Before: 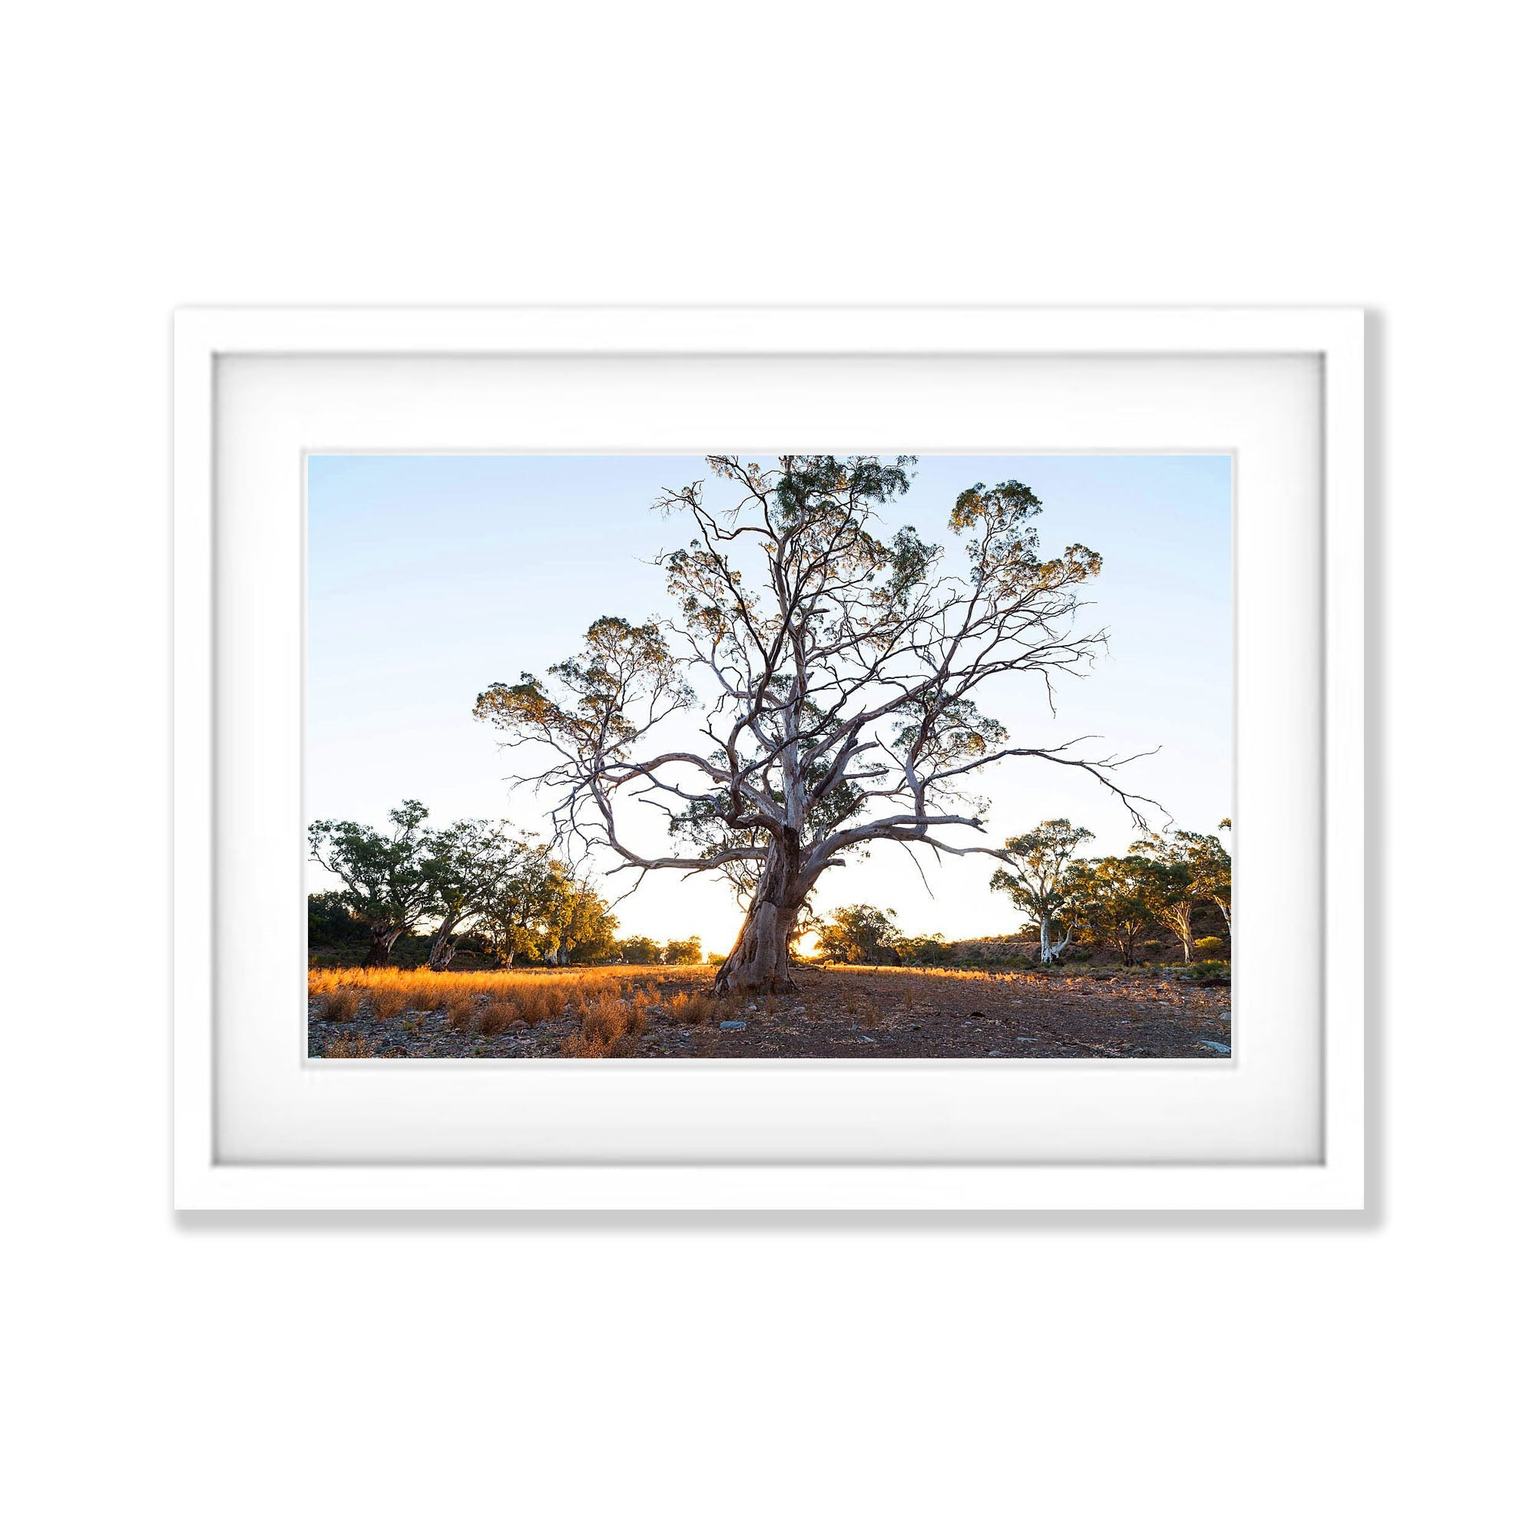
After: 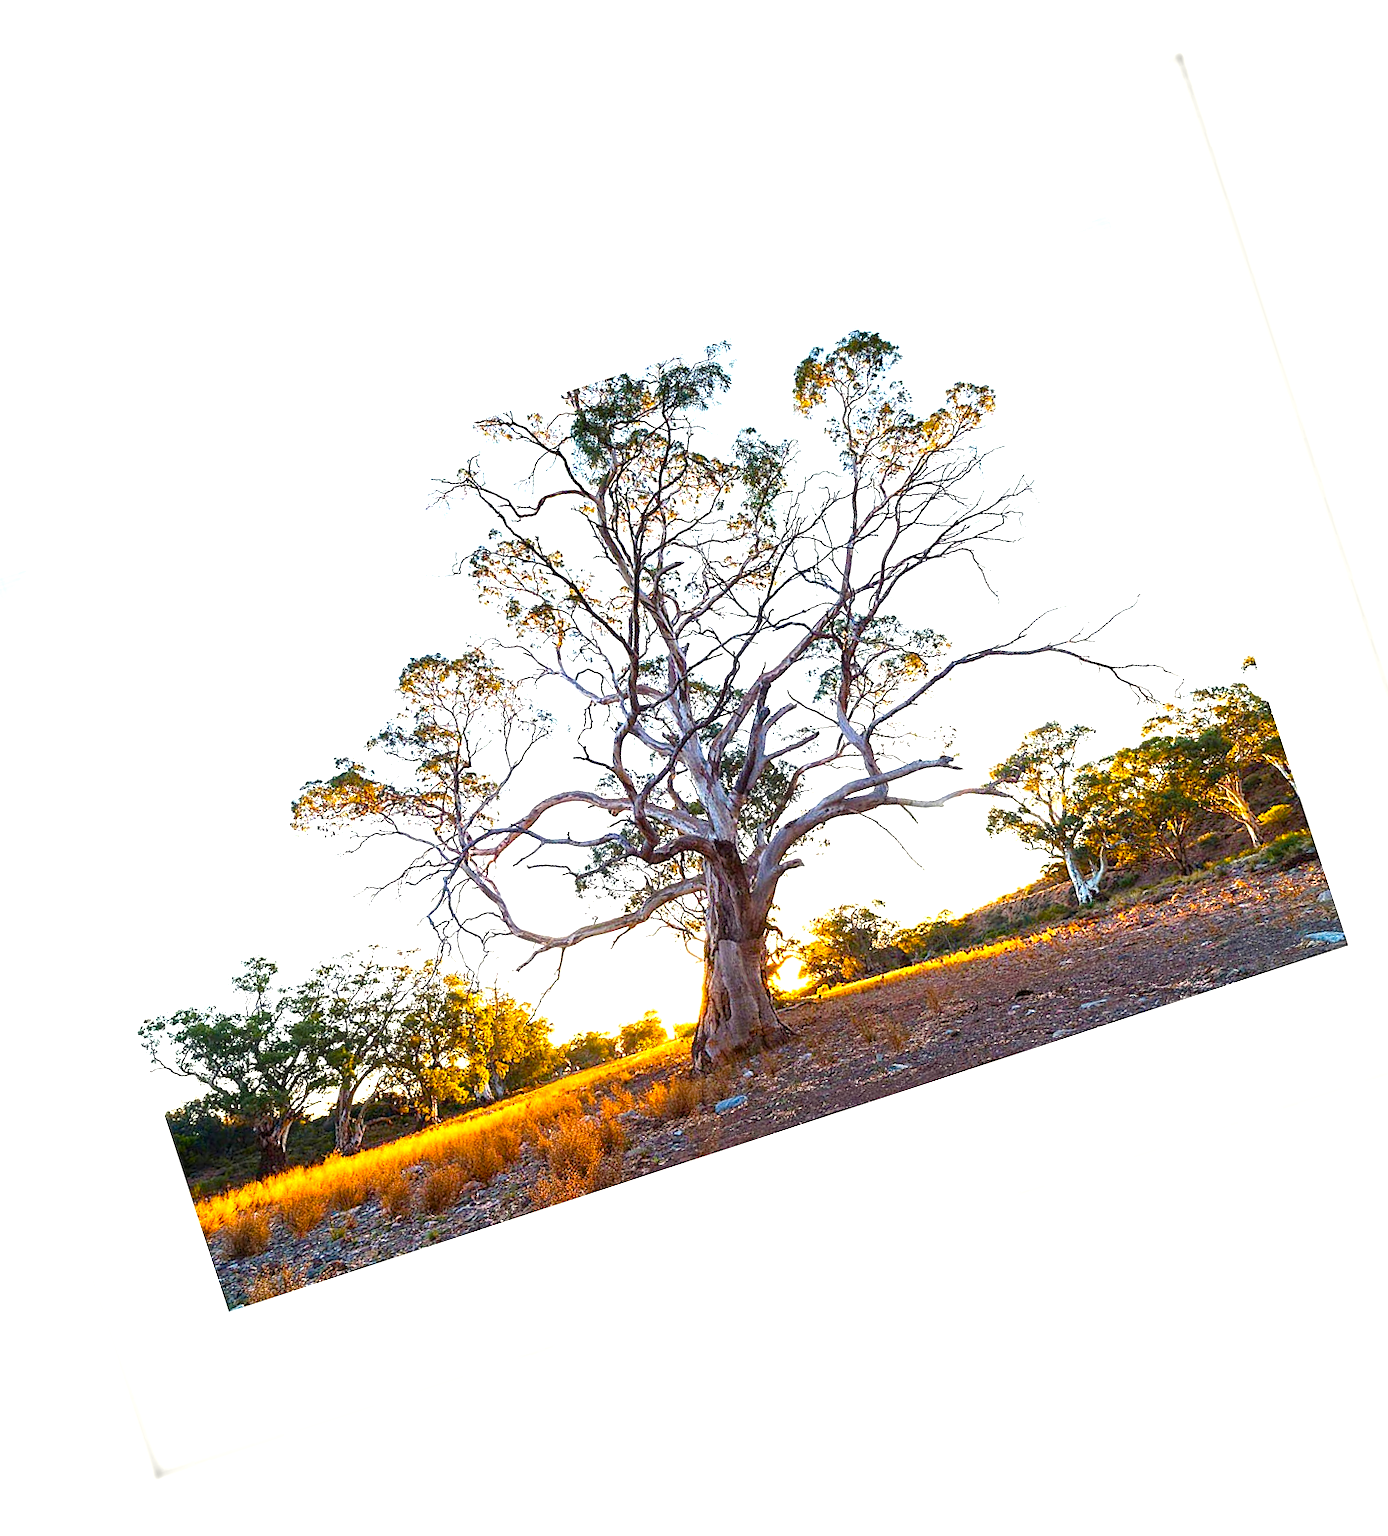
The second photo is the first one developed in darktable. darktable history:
color balance rgb: highlights gain › luminance 6.218%, highlights gain › chroma 1.256%, highlights gain › hue 87.93°, perceptual saturation grading › global saturation 35.836%, perceptual saturation grading › shadows 34.965%
crop and rotate: angle 18.13°, left 6.799%, right 3.817%, bottom 1.123%
exposure: exposure 0.926 EV, compensate highlight preservation false
